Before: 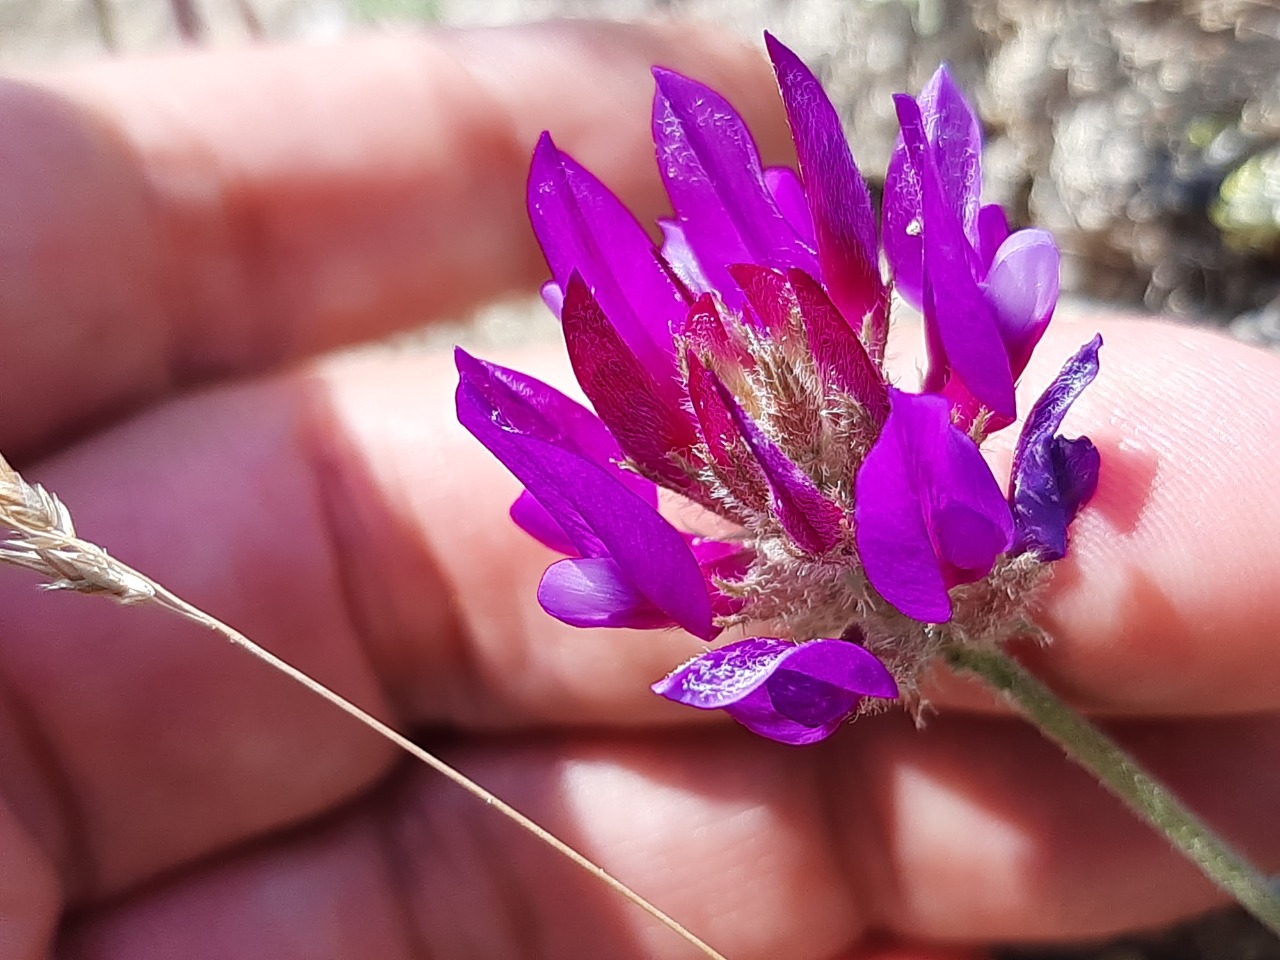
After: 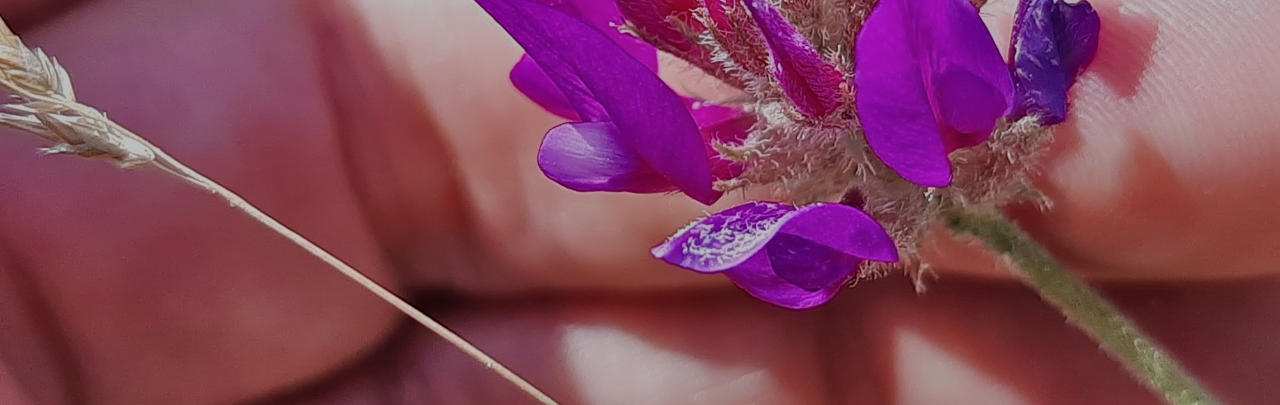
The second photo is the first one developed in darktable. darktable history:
exposure: exposure -0.044 EV, compensate highlight preservation false
crop: top 45.494%, bottom 12.293%
tone equalizer: -8 EV -0.009 EV, -7 EV 0.038 EV, -6 EV -0.009 EV, -5 EV 0.004 EV, -4 EV -0.033 EV, -3 EV -0.23 EV, -2 EV -0.674 EV, -1 EV -1.01 EV, +0 EV -0.995 EV, mask exposure compensation -0.494 EV
shadows and highlights: soften with gaussian
